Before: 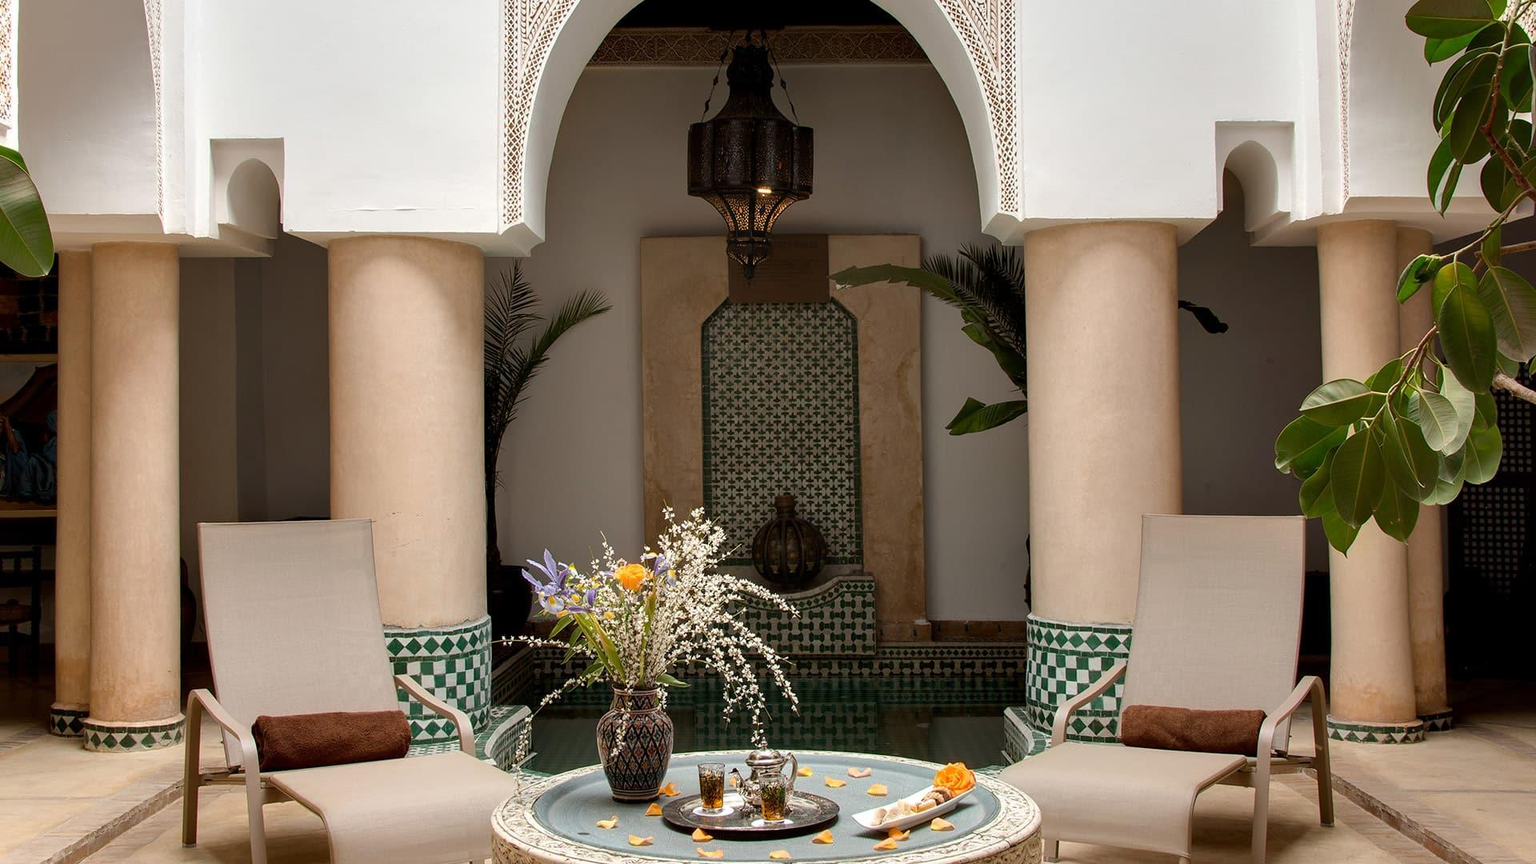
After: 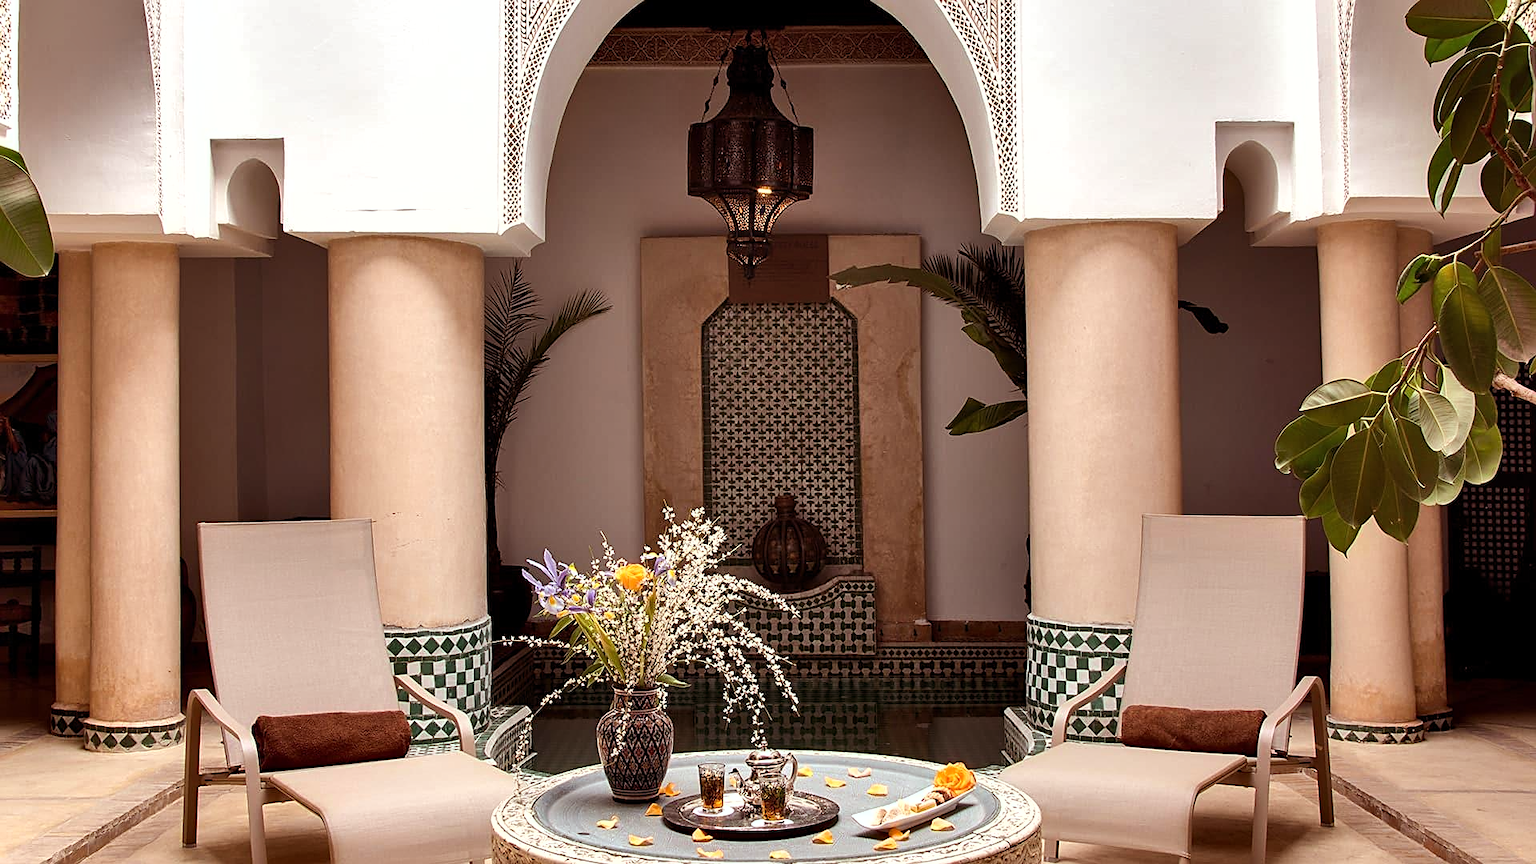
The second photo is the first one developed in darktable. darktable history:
shadows and highlights: low approximation 0.01, soften with gaussian
tone equalizer: -8 EV -0.417 EV, -7 EV -0.389 EV, -6 EV -0.333 EV, -5 EV -0.222 EV, -3 EV 0.222 EV, -2 EV 0.333 EV, -1 EV 0.389 EV, +0 EV 0.417 EV, edges refinement/feathering 500, mask exposure compensation -1.57 EV, preserve details no
rgb curve: mode RGB, independent channels
sharpen: on, module defaults
rgb levels: mode RGB, independent channels, levels [[0, 0.474, 1], [0, 0.5, 1], [0, 0.5, 1]]
